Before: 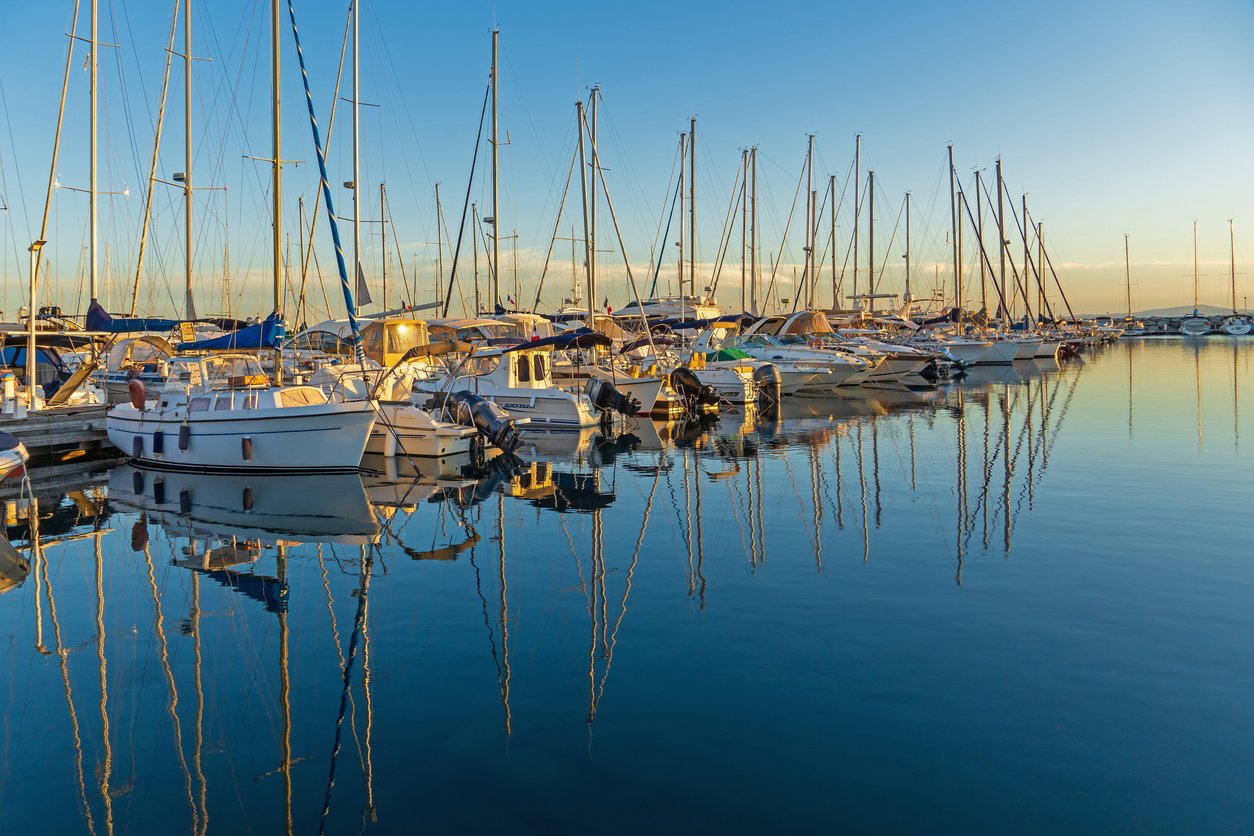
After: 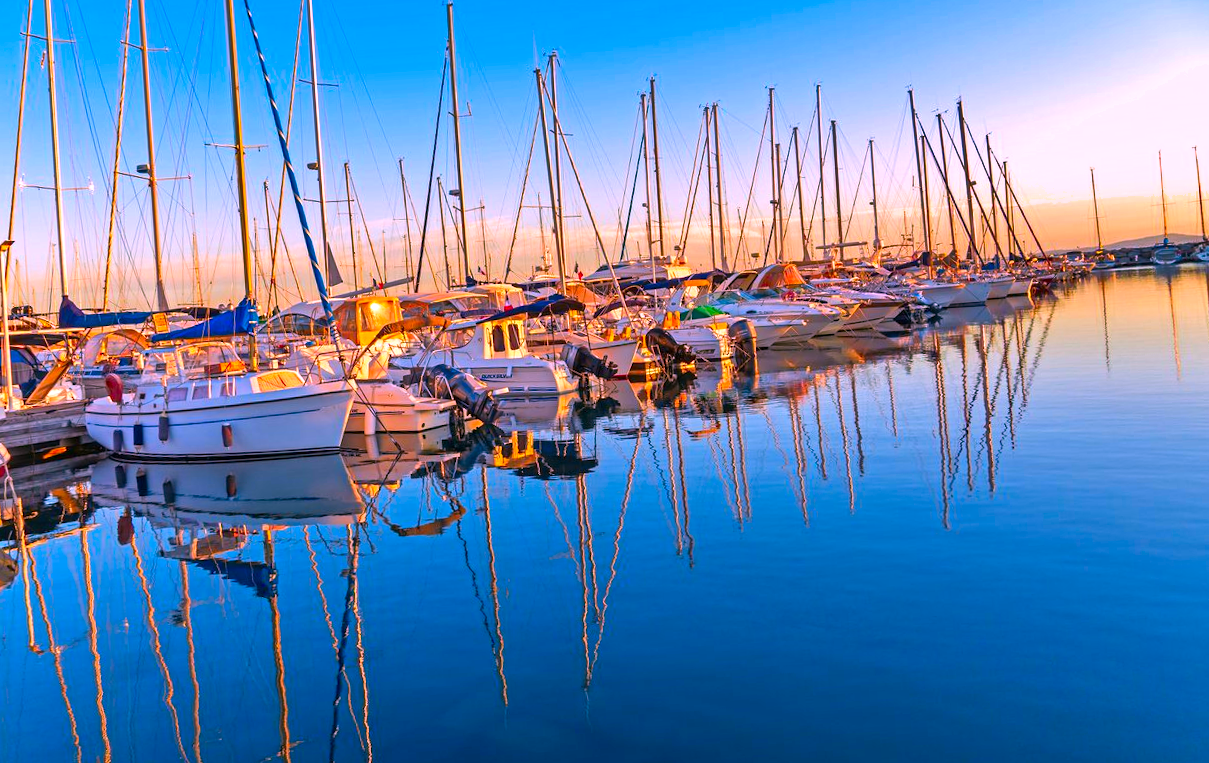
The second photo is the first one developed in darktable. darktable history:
exposure: exposure 0.556 EV, compensate highlight preservation false
shadows and highlights: shadows 43.71, white point adjustment -1.46, soften with gaussian
rotate and perspective: rotation -3.52°, crop left 0.036, crop right 0.964, crop top 0.081, crop bottom 0.919
color correction: highlights a* 19.5, highlights b* -11.53, saturation 1.69
